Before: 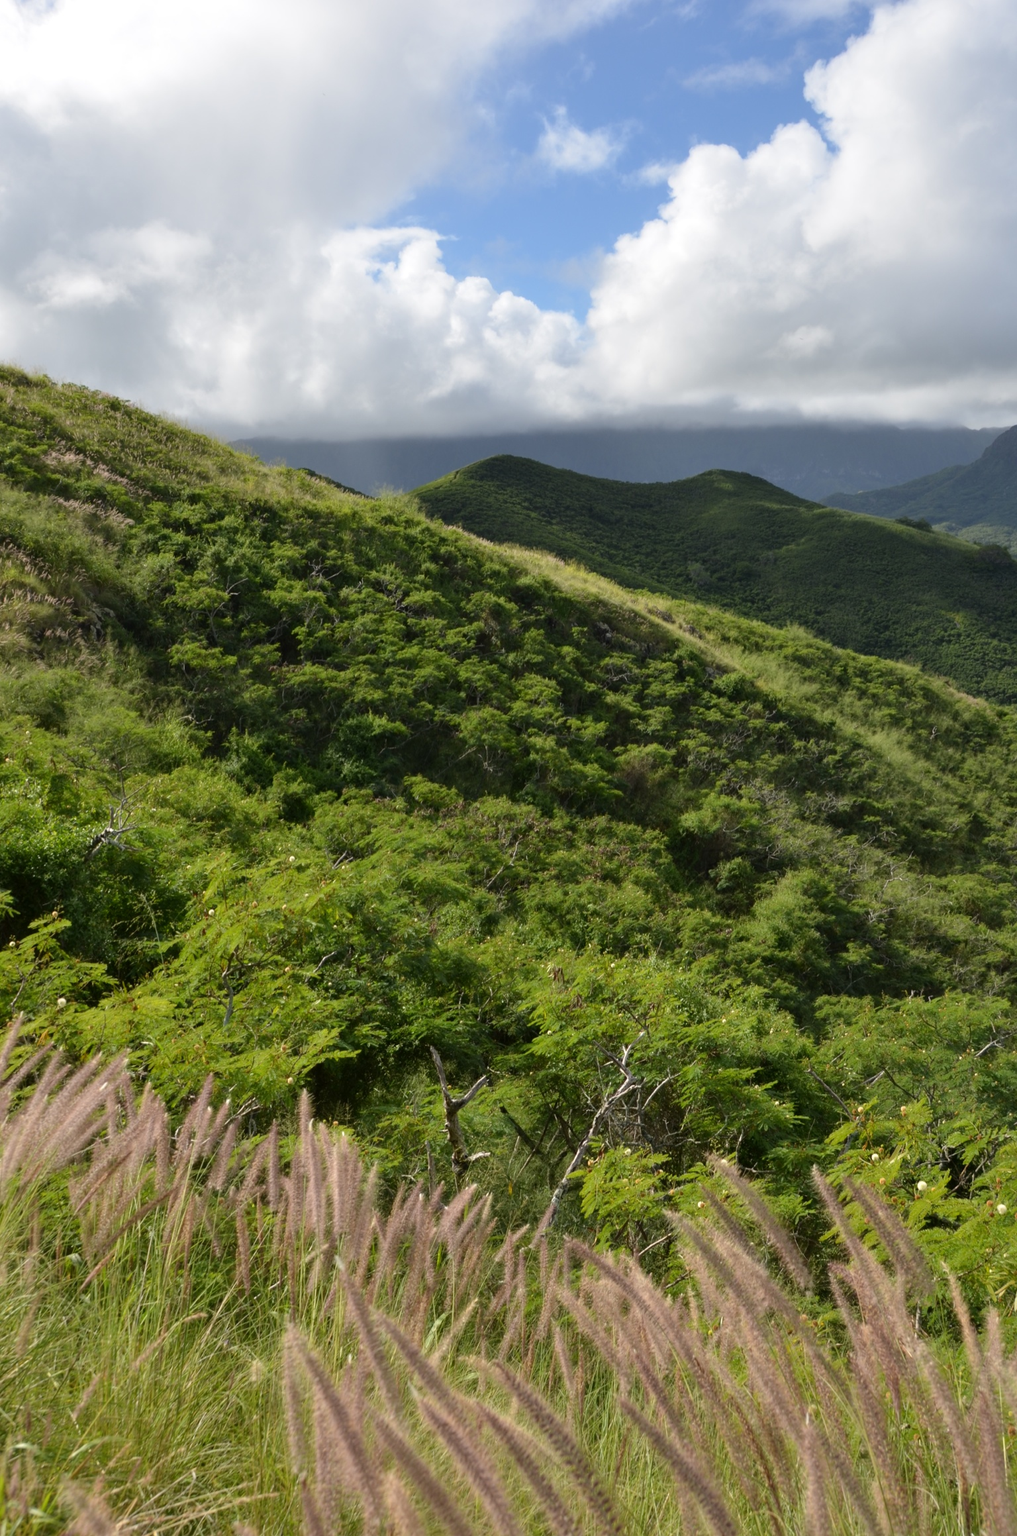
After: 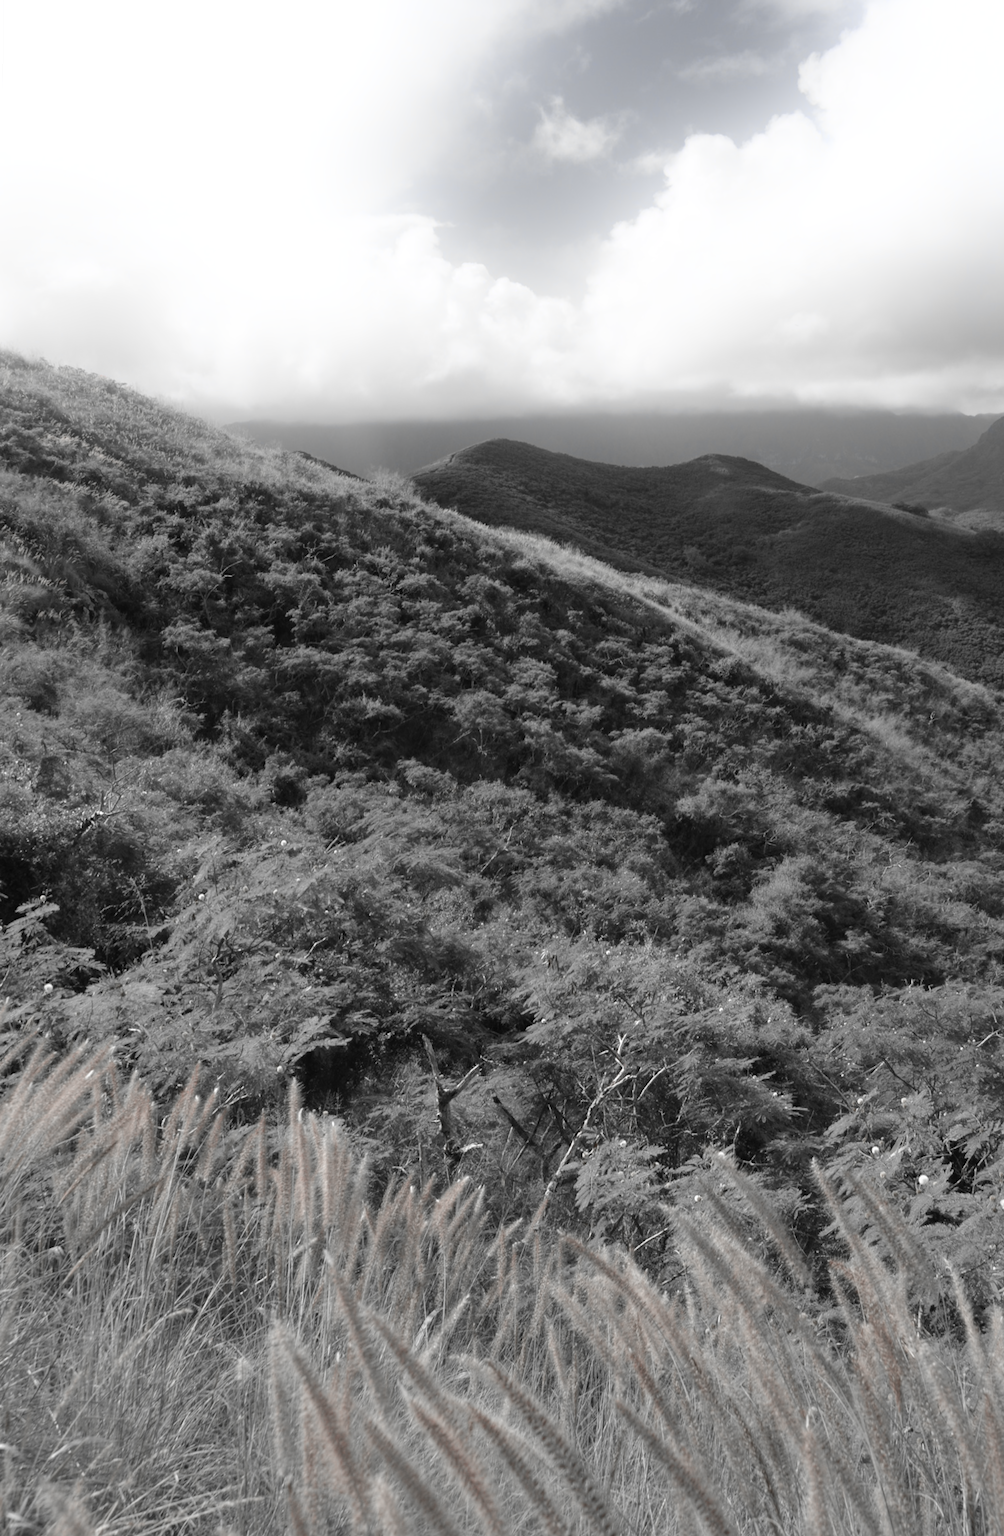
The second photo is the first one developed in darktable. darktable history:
bloom: on, module defaults
color zones: curves: ch0 [(0, 0.278) (0.143, 0.5) (0.286, 0.5) (0.429, 0.5) (0.571, 0.5) (0.714, 0.5) (0.857, 0.5) (1, 0.5)]; ch1 [(0, 1) (0.143, 0.165) (0.286, 0) (0.429, 0) (0.571, 0) (0.714, 0) (0.857, 0.5) (1, 0.5)]; ch2 [(0, 0.508) (0.143, 0.5) (0.286, 0.5) (0.429, 0.5) (0.571, 0.5) (0.714, 0.5) (0.857, 0.5) (1, 0.5)]
rotate and perspective: rotation 0.226°, lens shift (vertical) -0.042, crop left 0.023, crop right 0.982, crop top 0.006, crop bottom 0.994
